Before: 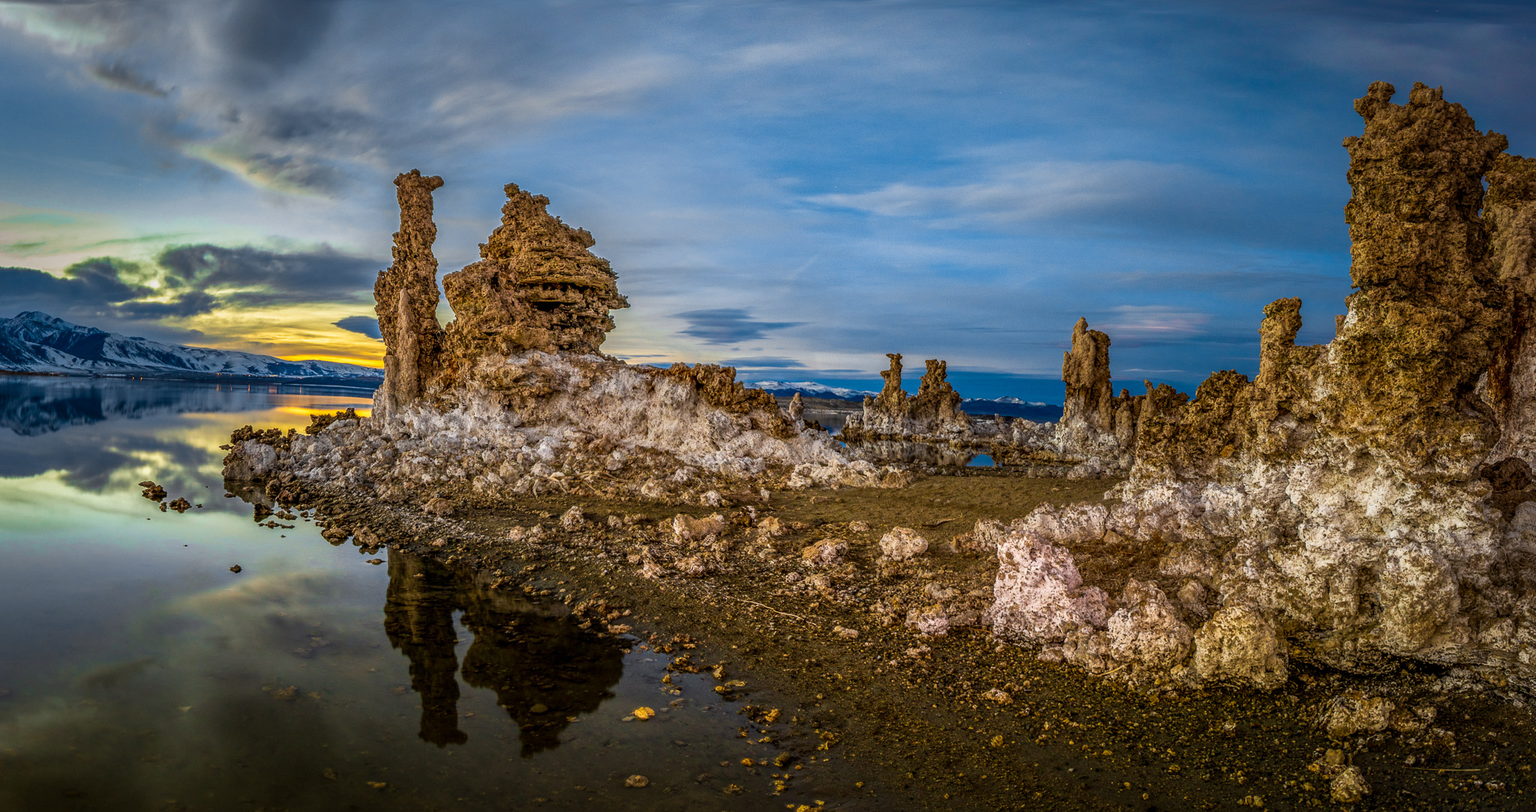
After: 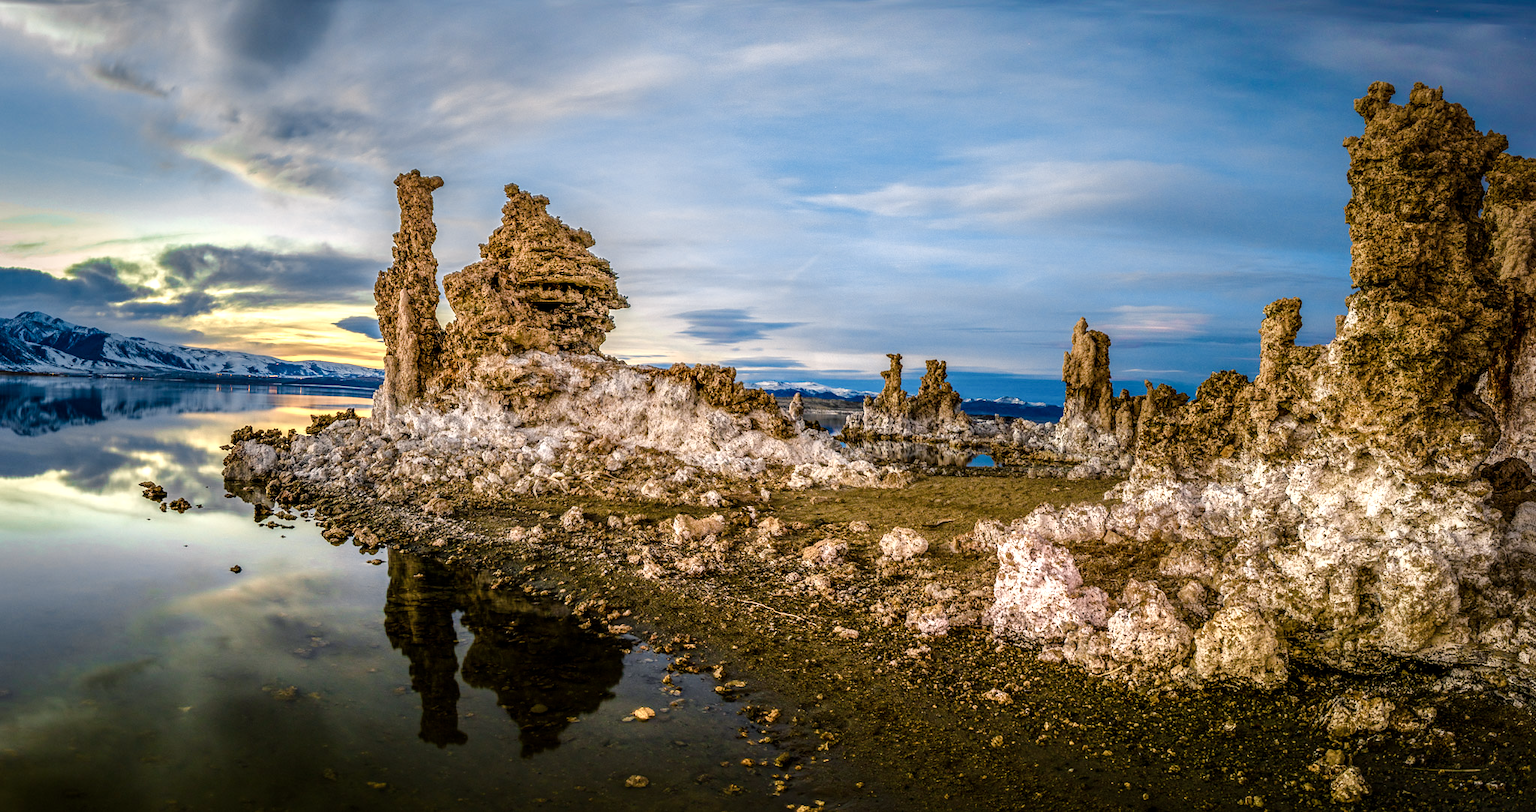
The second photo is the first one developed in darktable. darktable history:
tone equalizer: -8 EV -0.757 EV, -7 EV -0.706 EV, -6 EV -0.575 EV, -5 EV -0.369 EV, -3 EV 0.399 EV, -2 EV 0.6 EV, -1 EV 0.686 EV, +0 EV 0.72 EV
contrast brightness saturation: contrast 0.061, brightness -0.014, saturation -0.231
color balance rgb: shadows lift › chroma 2.018%, shadows lift › hue 221.95°, highlights gain › chroma 2.976%, highlights gain › hue 60.09°, perceptual saturation grading › global saturation 25.562%, perceptual saturation grading › highlights -50.216%, perceptual saturation grading › shadows 30.828%, perceptual brilliance grading › mid-tones 9.248%, perceptual brilliance grading › shadows 14.877%
